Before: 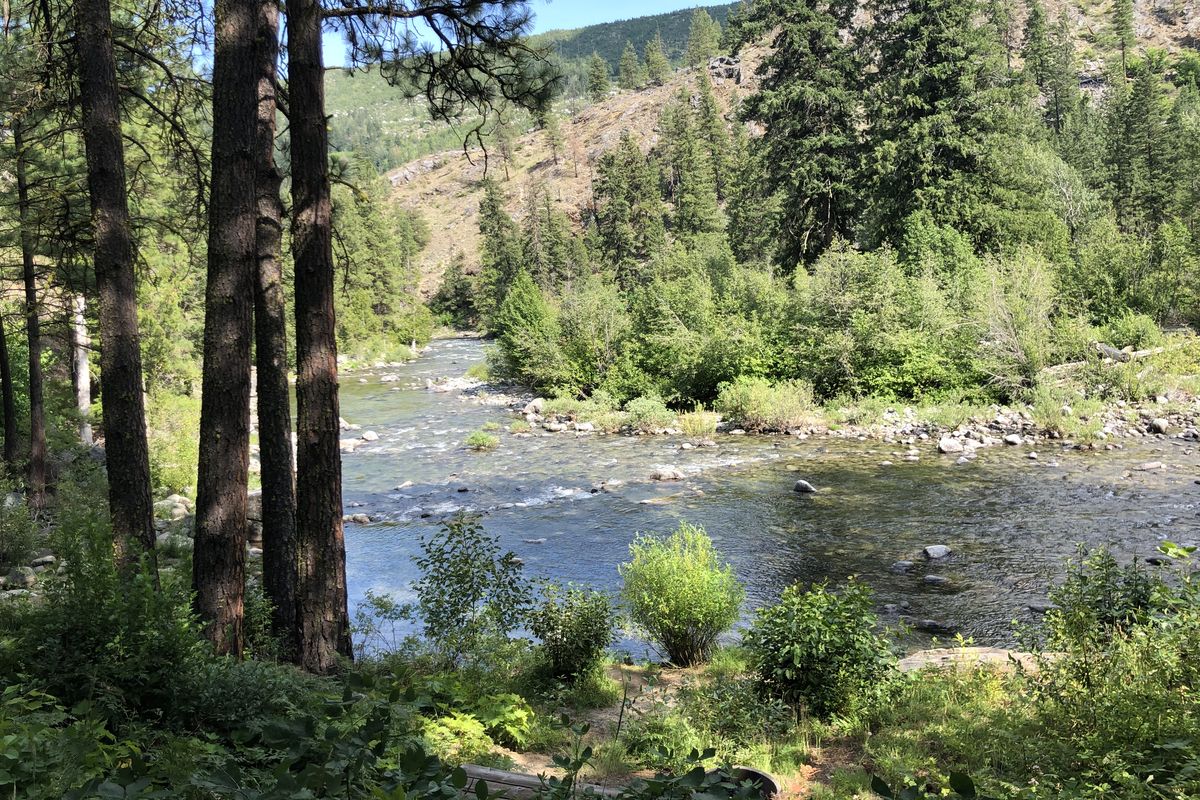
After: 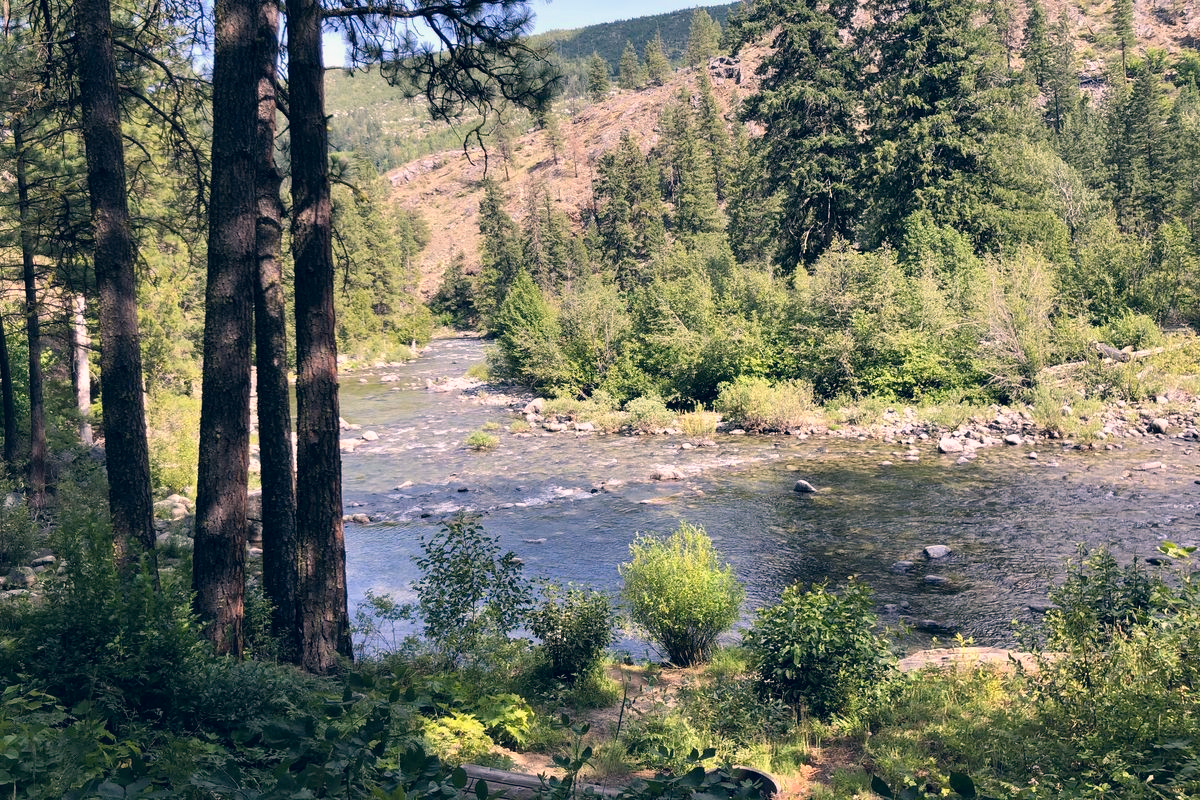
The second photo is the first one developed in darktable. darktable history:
color correction: highlights a* 14.15, highlights b* 5.73, shadows a* -4.98, shadows b* -15.65, saturation 0.87
